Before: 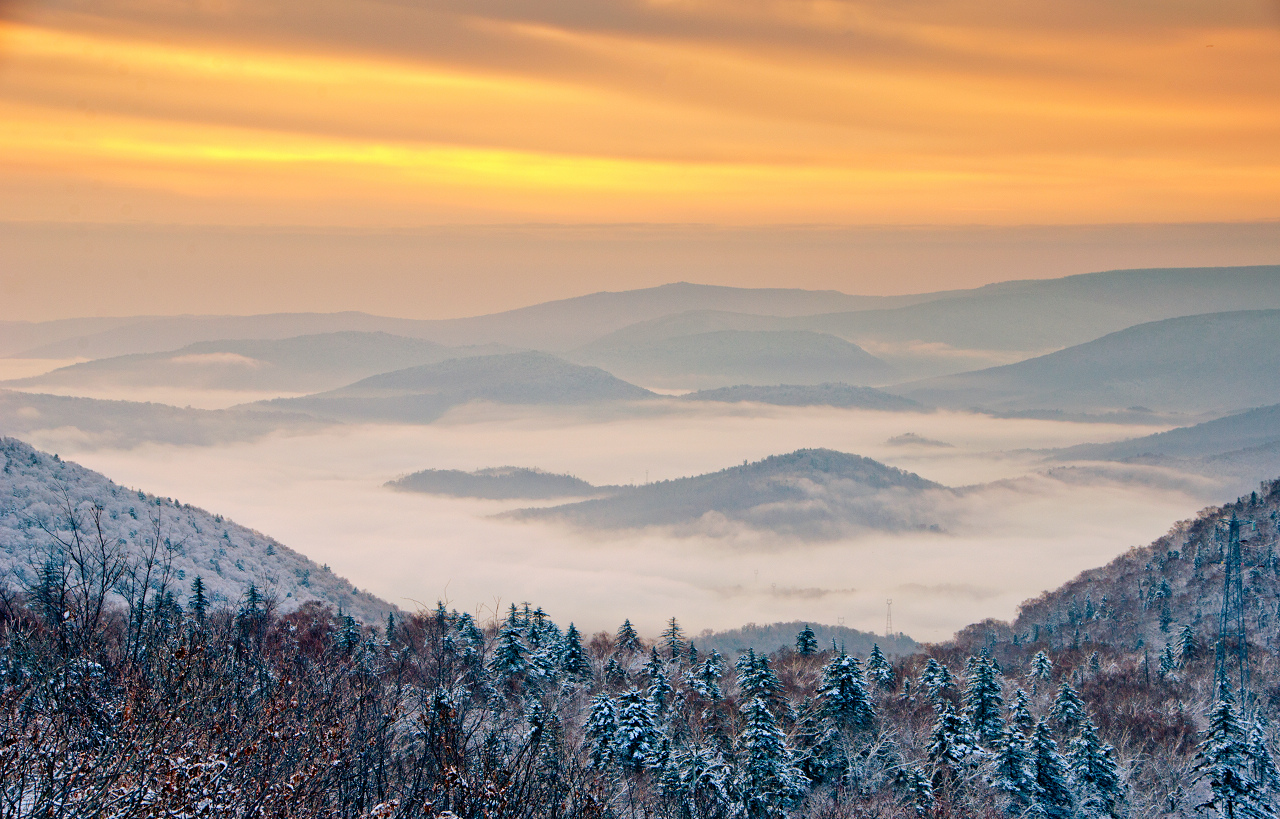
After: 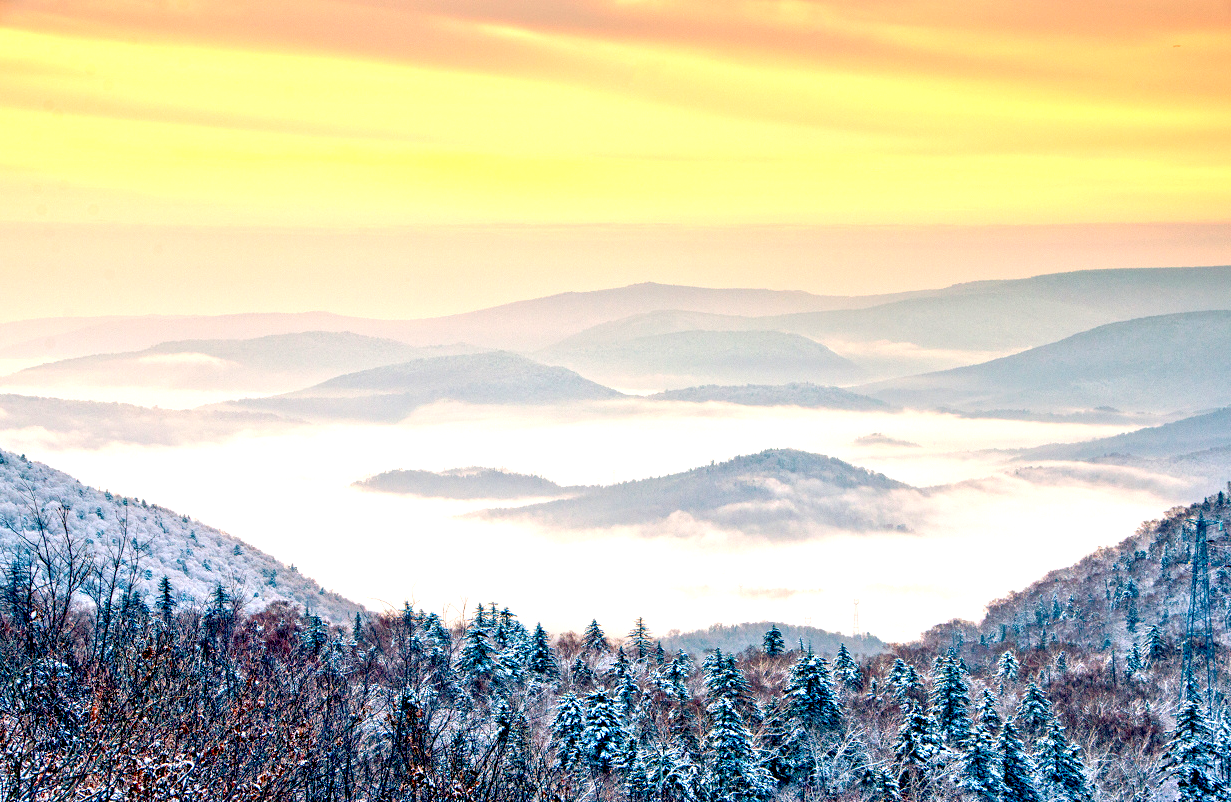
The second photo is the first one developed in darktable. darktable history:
exposure: black level correction 0.011, exposure 1.077 EV
crop and rotate: left 2.652%, right 1.139%, bottom 1.99%
local contrast: on, module defaults
